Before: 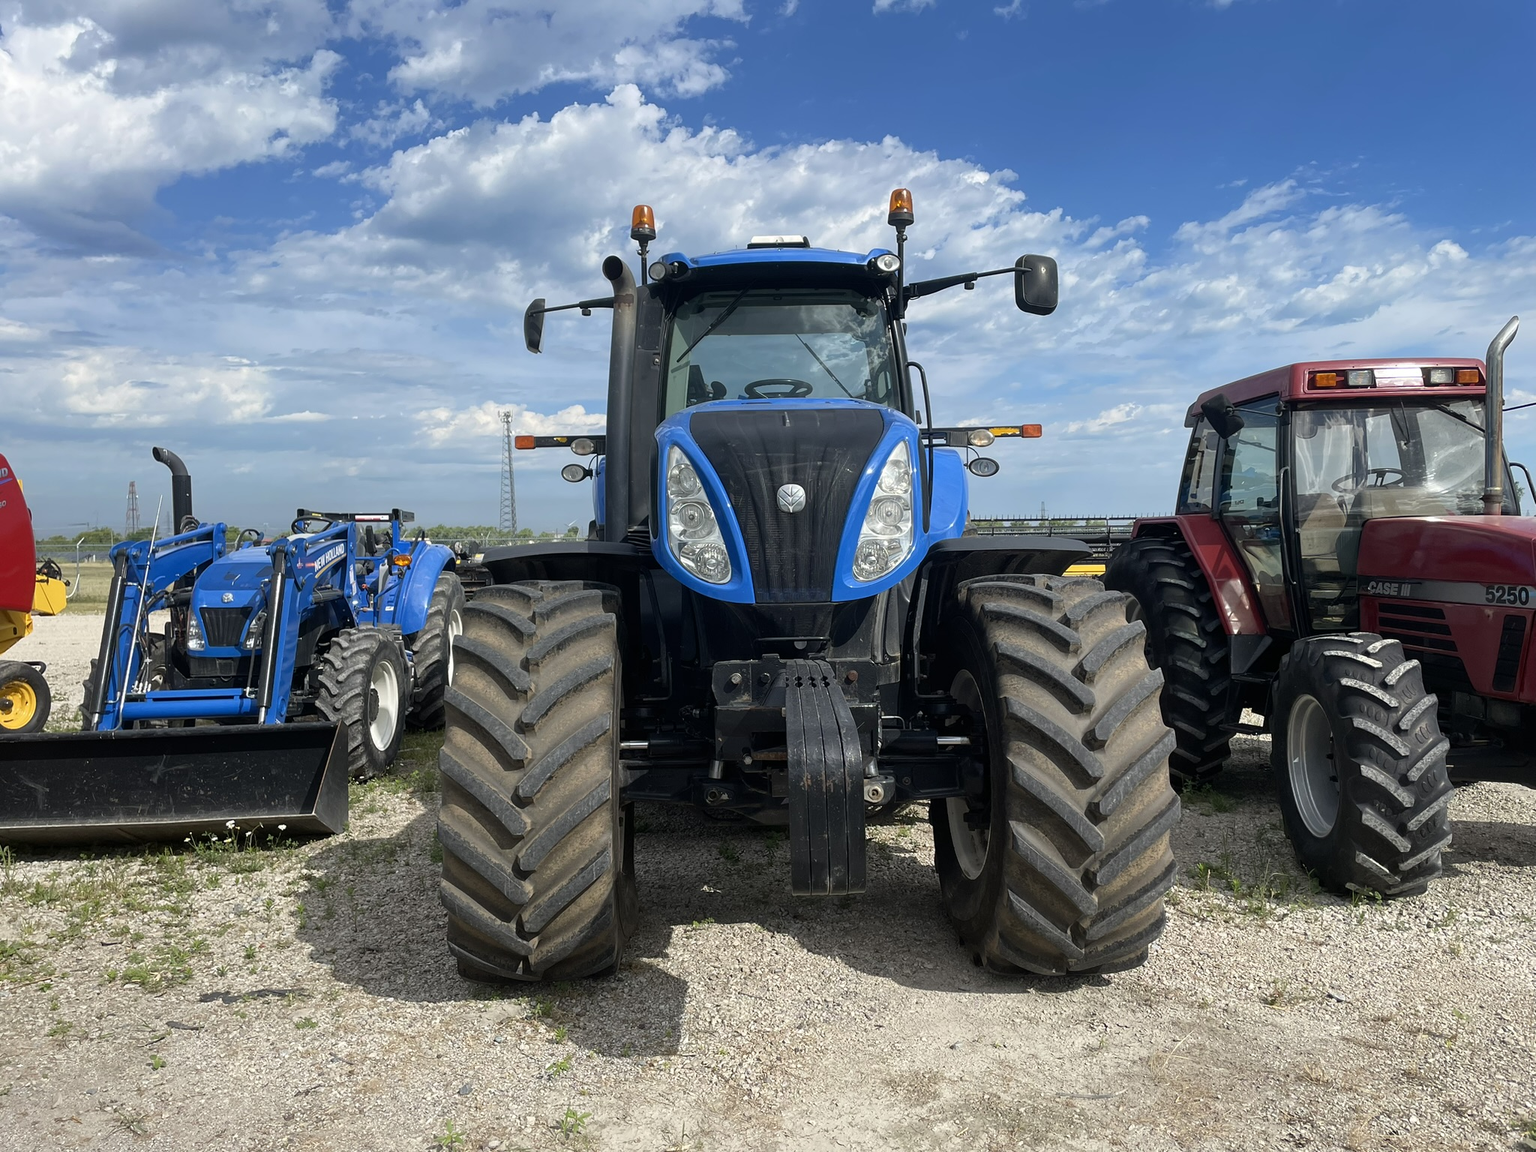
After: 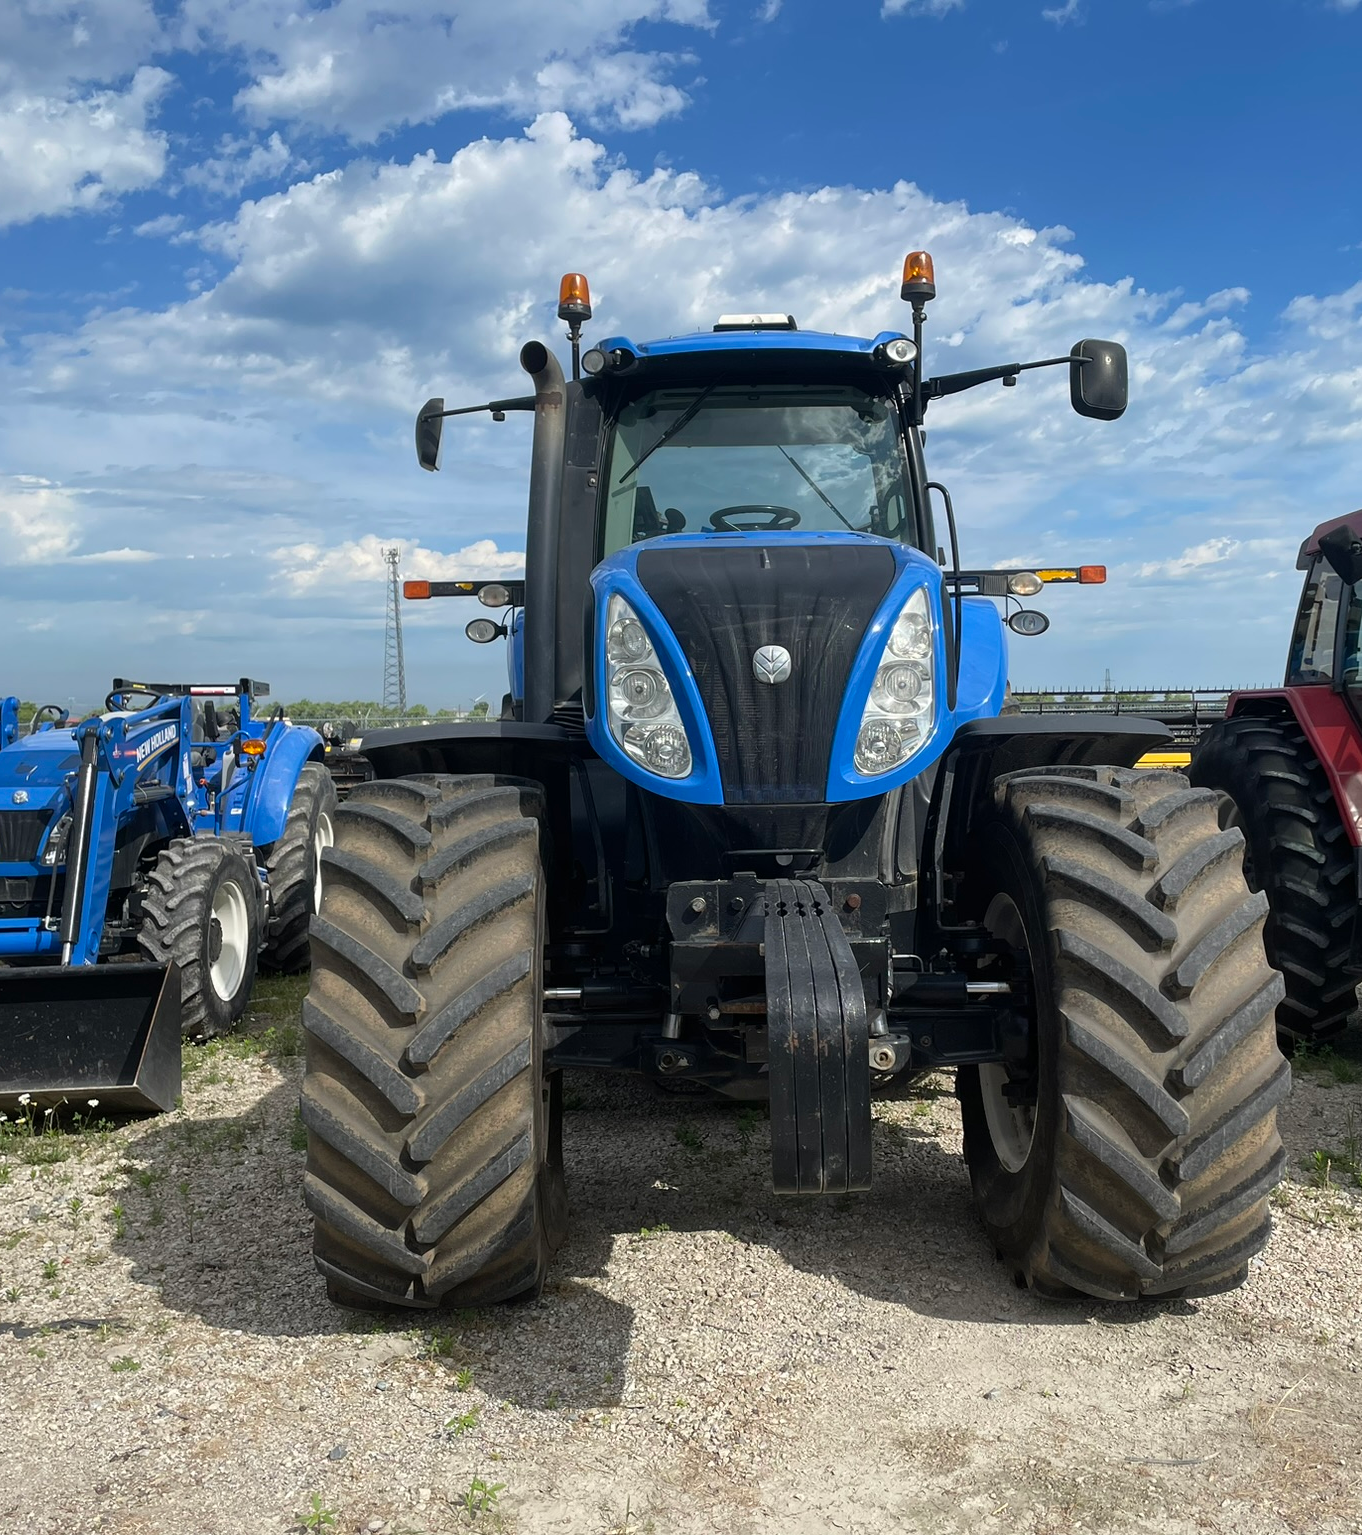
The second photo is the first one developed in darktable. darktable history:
crop and rotate: left 13.833%, right 19.616%
